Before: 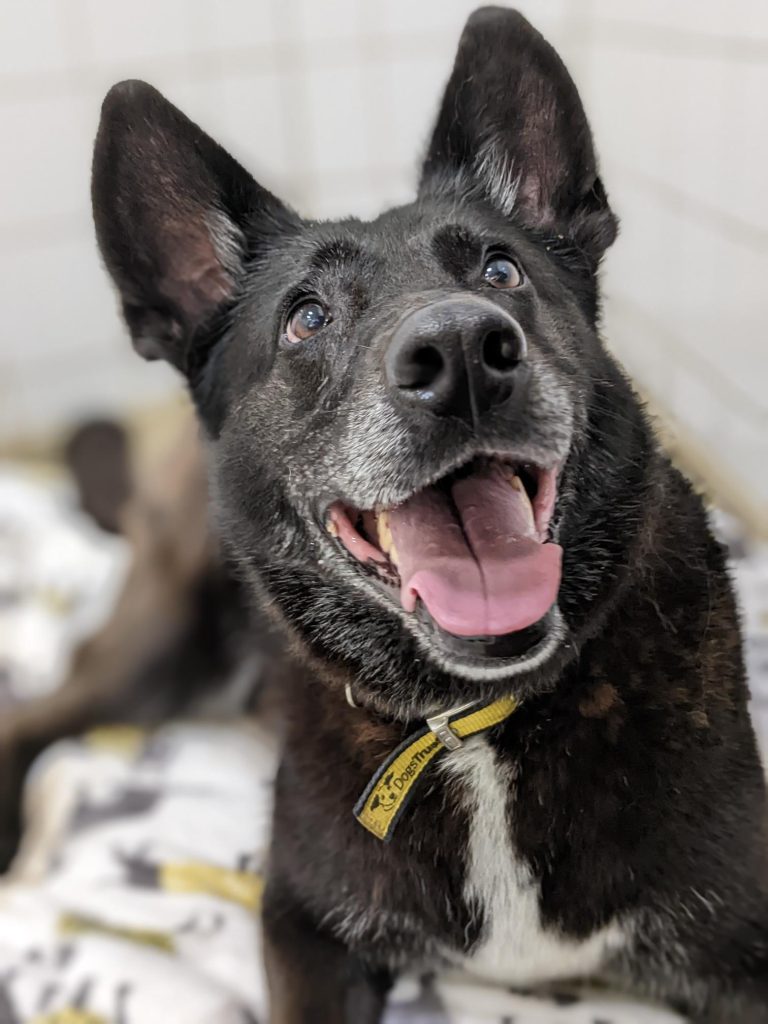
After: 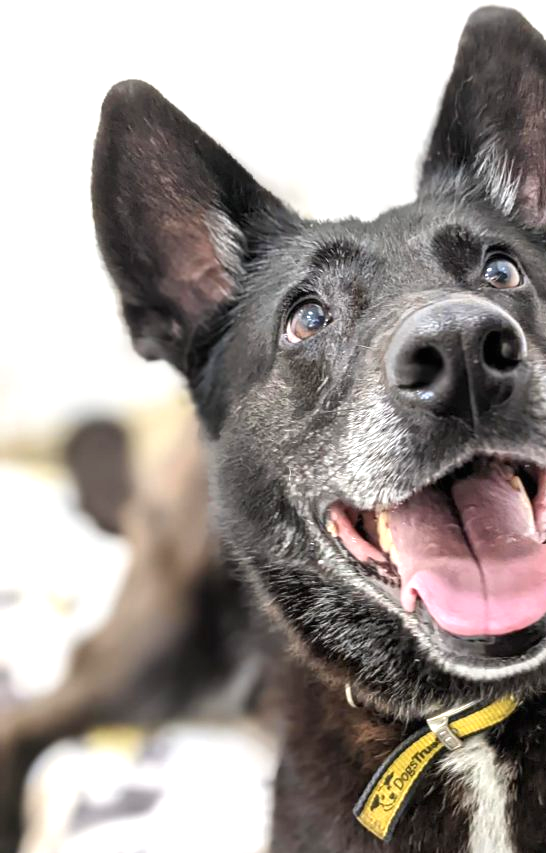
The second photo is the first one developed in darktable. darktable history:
exposure: black level correction 0, exposure 0.95 EV, compensate exposure bias true, compensate highlight preservation false
crop: right 28.885%, bottom 16.626%
